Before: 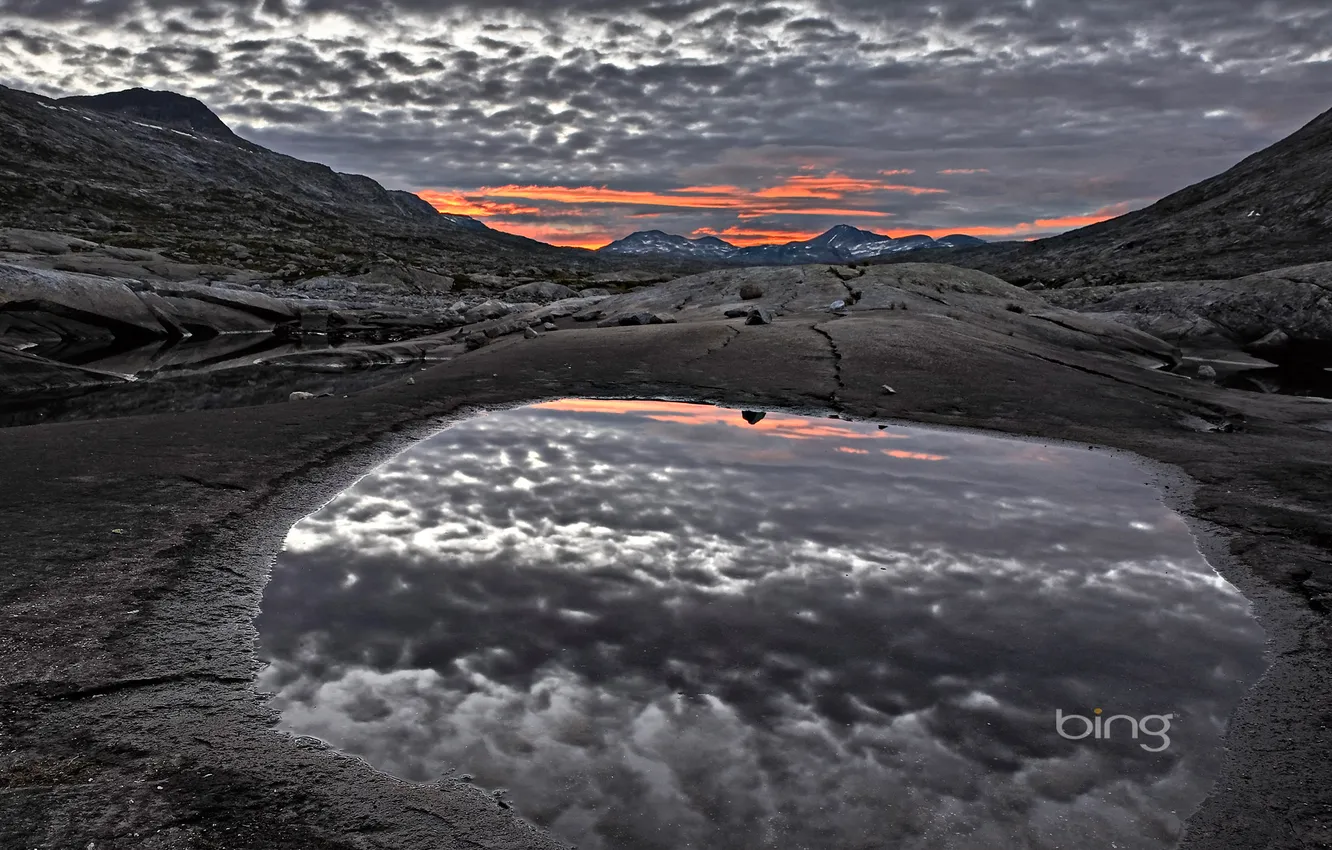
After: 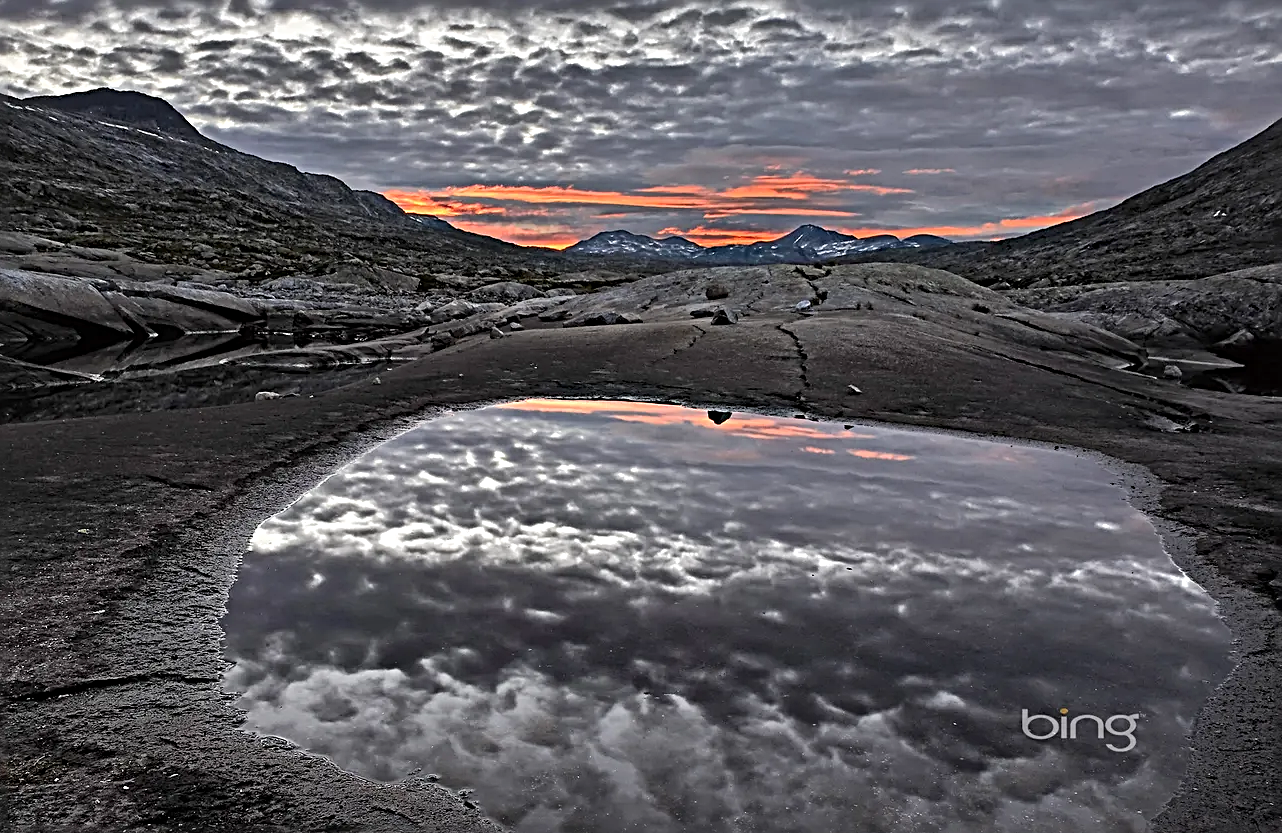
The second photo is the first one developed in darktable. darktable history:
base curve: curves: ch0 [(0, 0) (0.262, 0.32) (0.722, 0.705) (1, 1)]
crop and rotate: left 2.587%, right 1.15%, bottom 1.942%
sharpen: radius 3.021, amount 0.76
